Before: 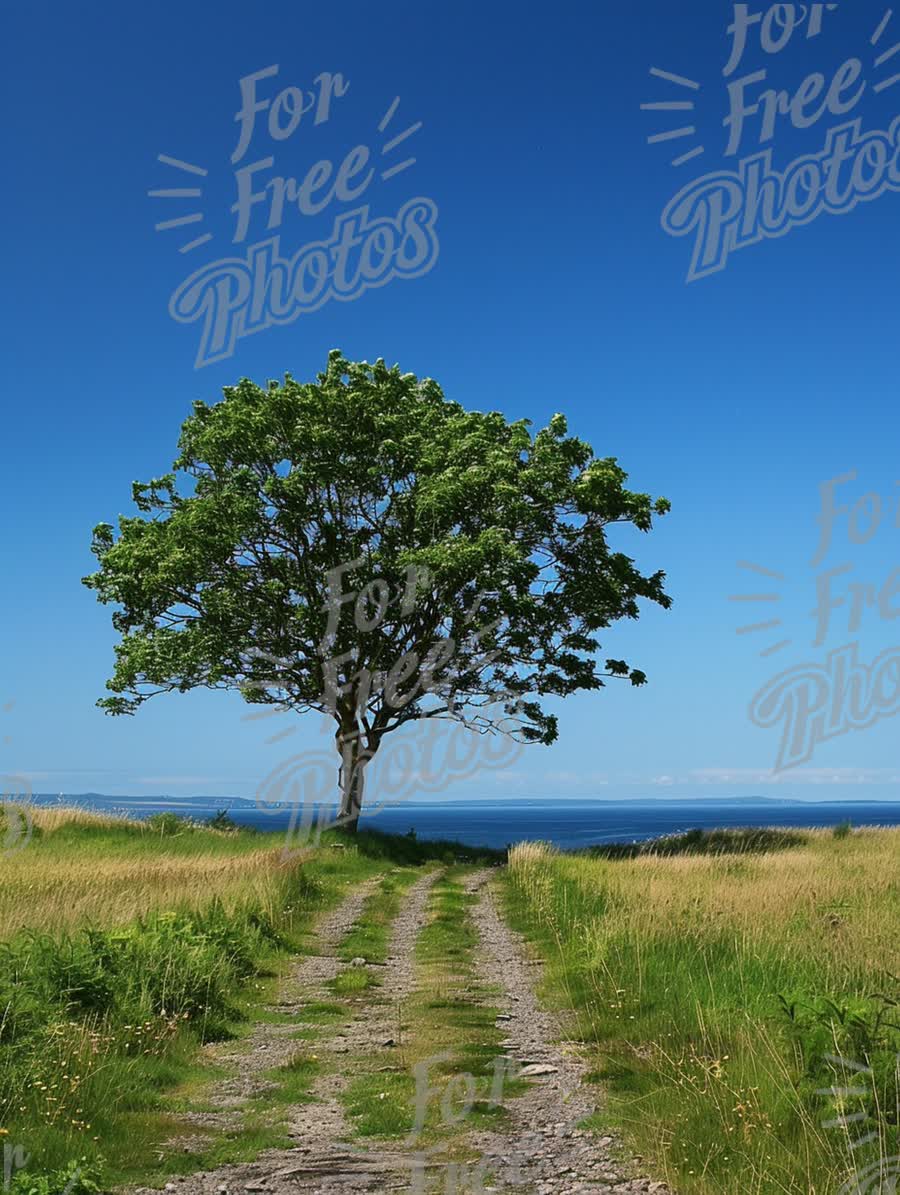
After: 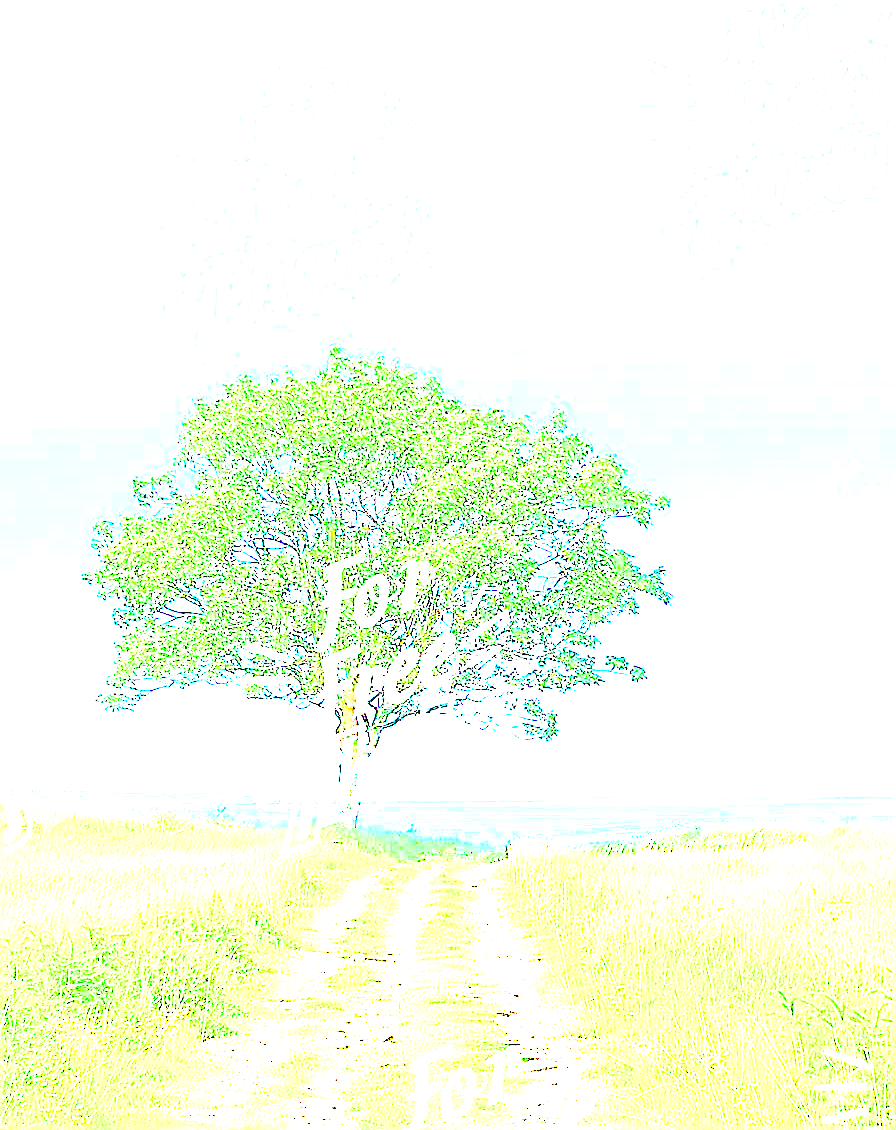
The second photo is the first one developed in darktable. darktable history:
base curve: curves: ch0 [(0, 0) (0.036, 0.025) (0.121, 0.166) (0.206, 0.329) (0.605, 0.79) (1, 1)], preserve colors none
tone curve: curves: ch0 [(0, 0.023) (0.103, 0.087) (0.295, 0.297) (0.445, 0.531) (0.553, 0.665) (0.735, 0.843) (0.994, 1)]; ch1 [(0, 0) (0.427, 0.346) (0.456, 0.426) (0.484, 0.494) (0.509, 0.505) (0.535, 0.56) (0.581, 0.632) (0.646, 0.715) (1, 1)]; ch2 [(0, 0) (0.369, 0.388) (0.449, 0.431) (0.501, 0.495) (0.533, 0.518) (0.572, 0.612) (0.677, 0.752) (1, 1)], color space Lab, independent channels, preserve colors none
exposure: exposure 7.979 EV, compensate highlight preservation false
crop: top 0.399%, right 0.259%, bottom 5.04%
sharpen: radius 1.41, amount 1.243, threshold 0.606
